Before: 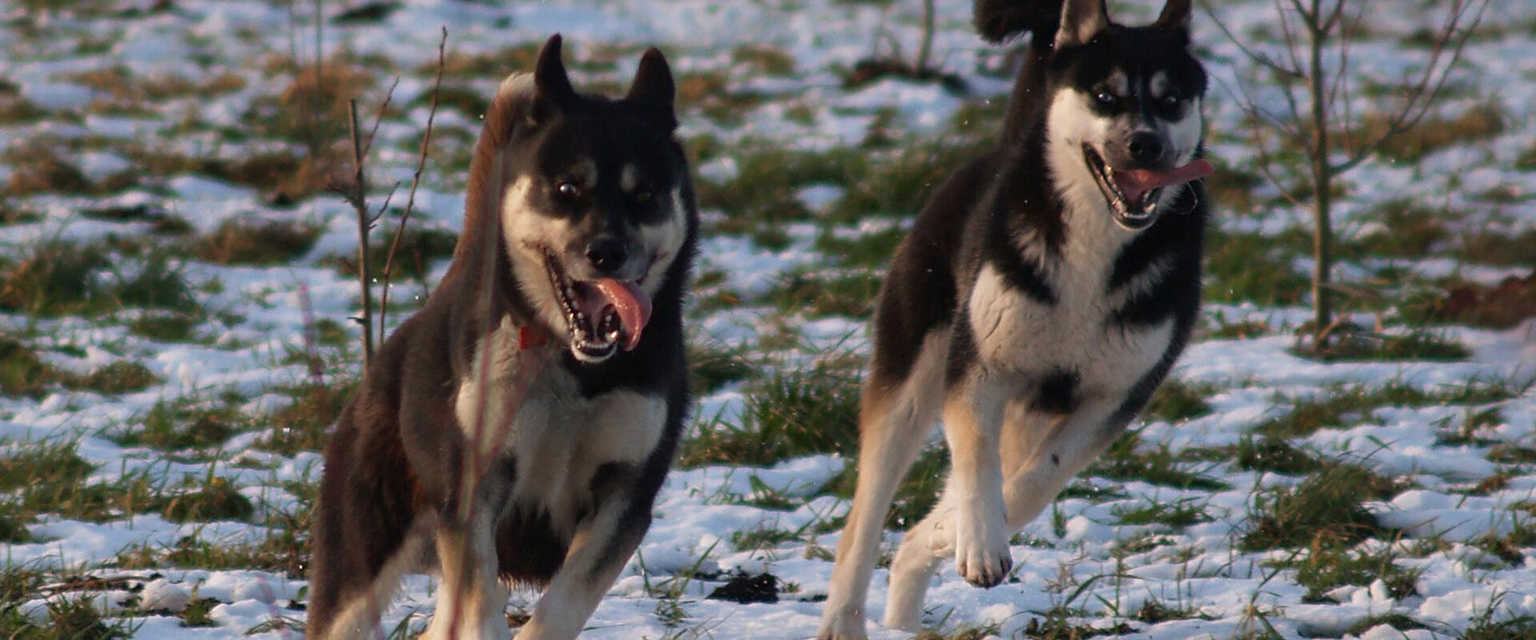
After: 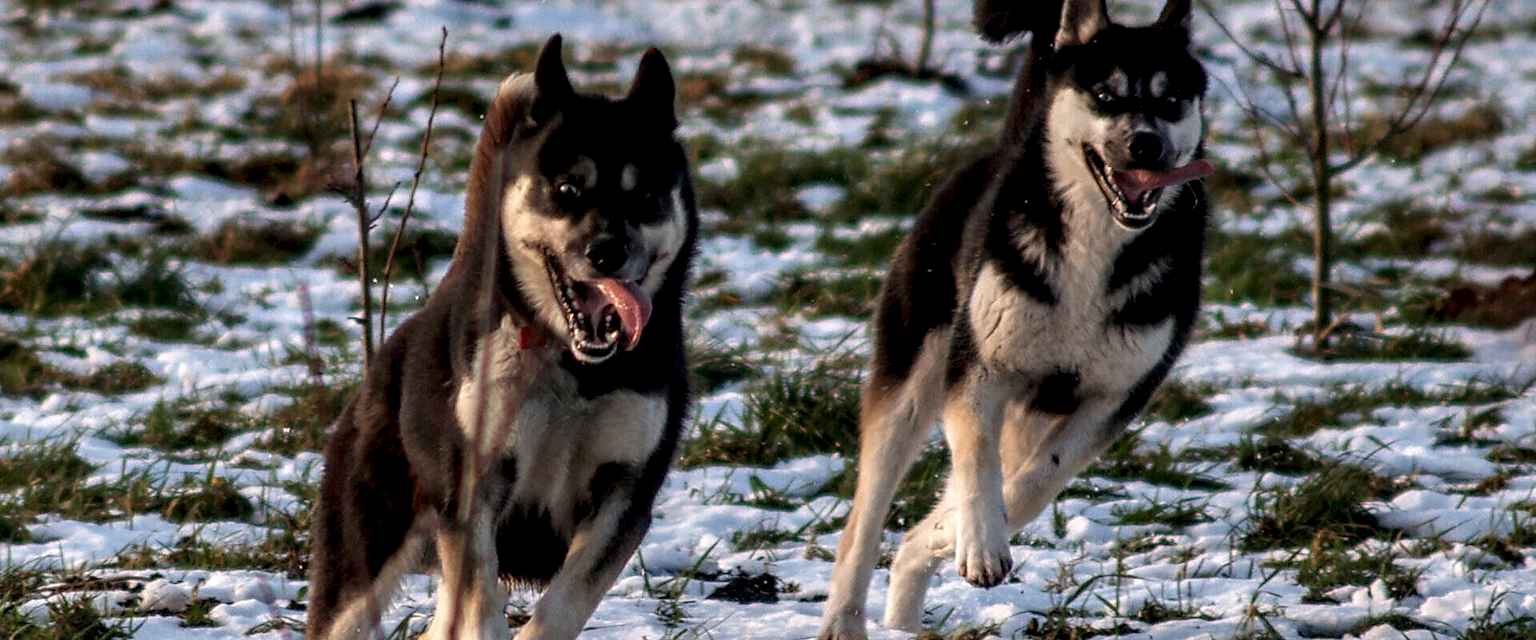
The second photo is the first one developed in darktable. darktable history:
local contrast: highlights 9%, shadows 36%, detail 184%, midtone range 0.469
